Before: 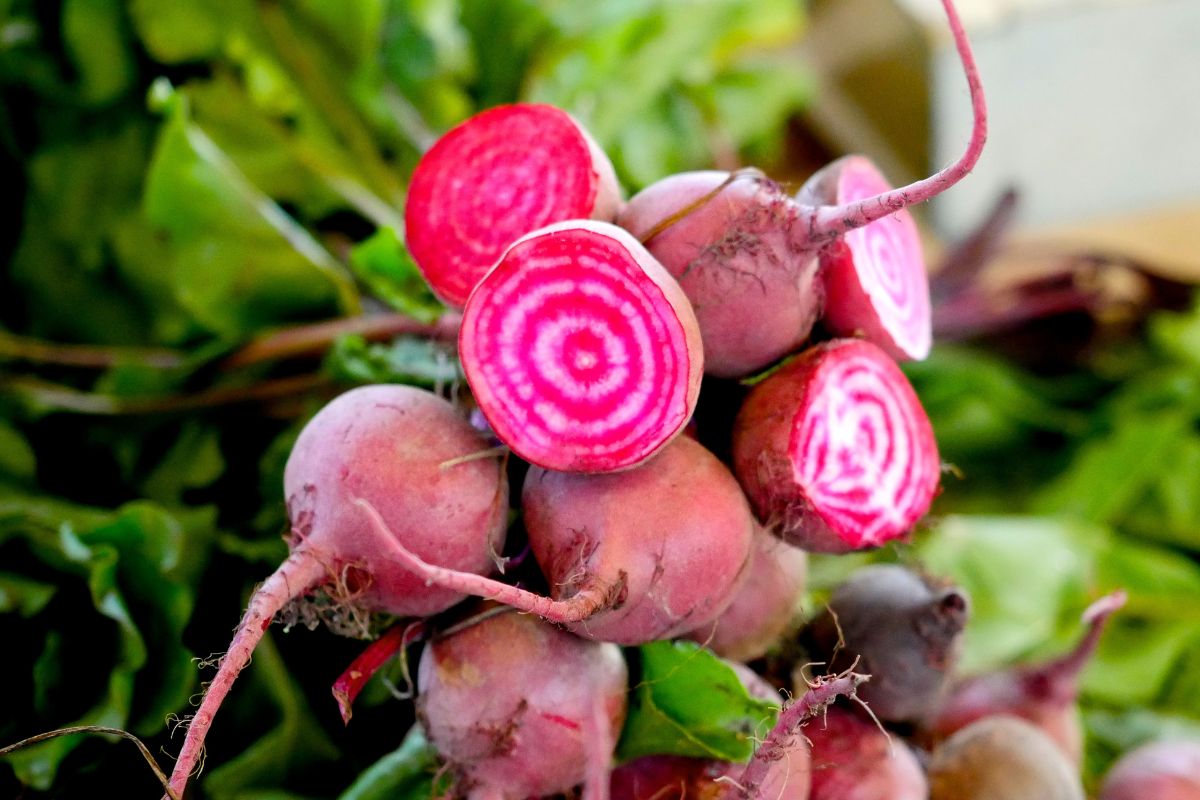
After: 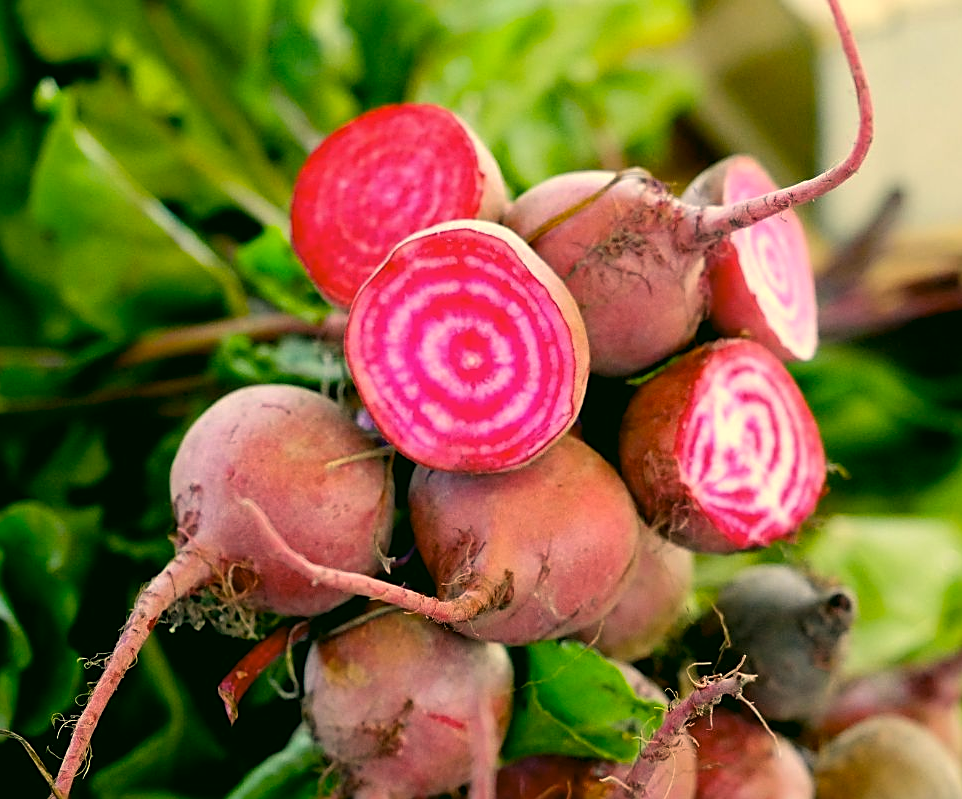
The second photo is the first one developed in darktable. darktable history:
color correction: highlights a* 5.14, highlights b* 23.77, shadows a* -16.05, shadows b* 3.8
crop and rotate: left 9.566%, right 10.192%
sharpen: on, module defaults
